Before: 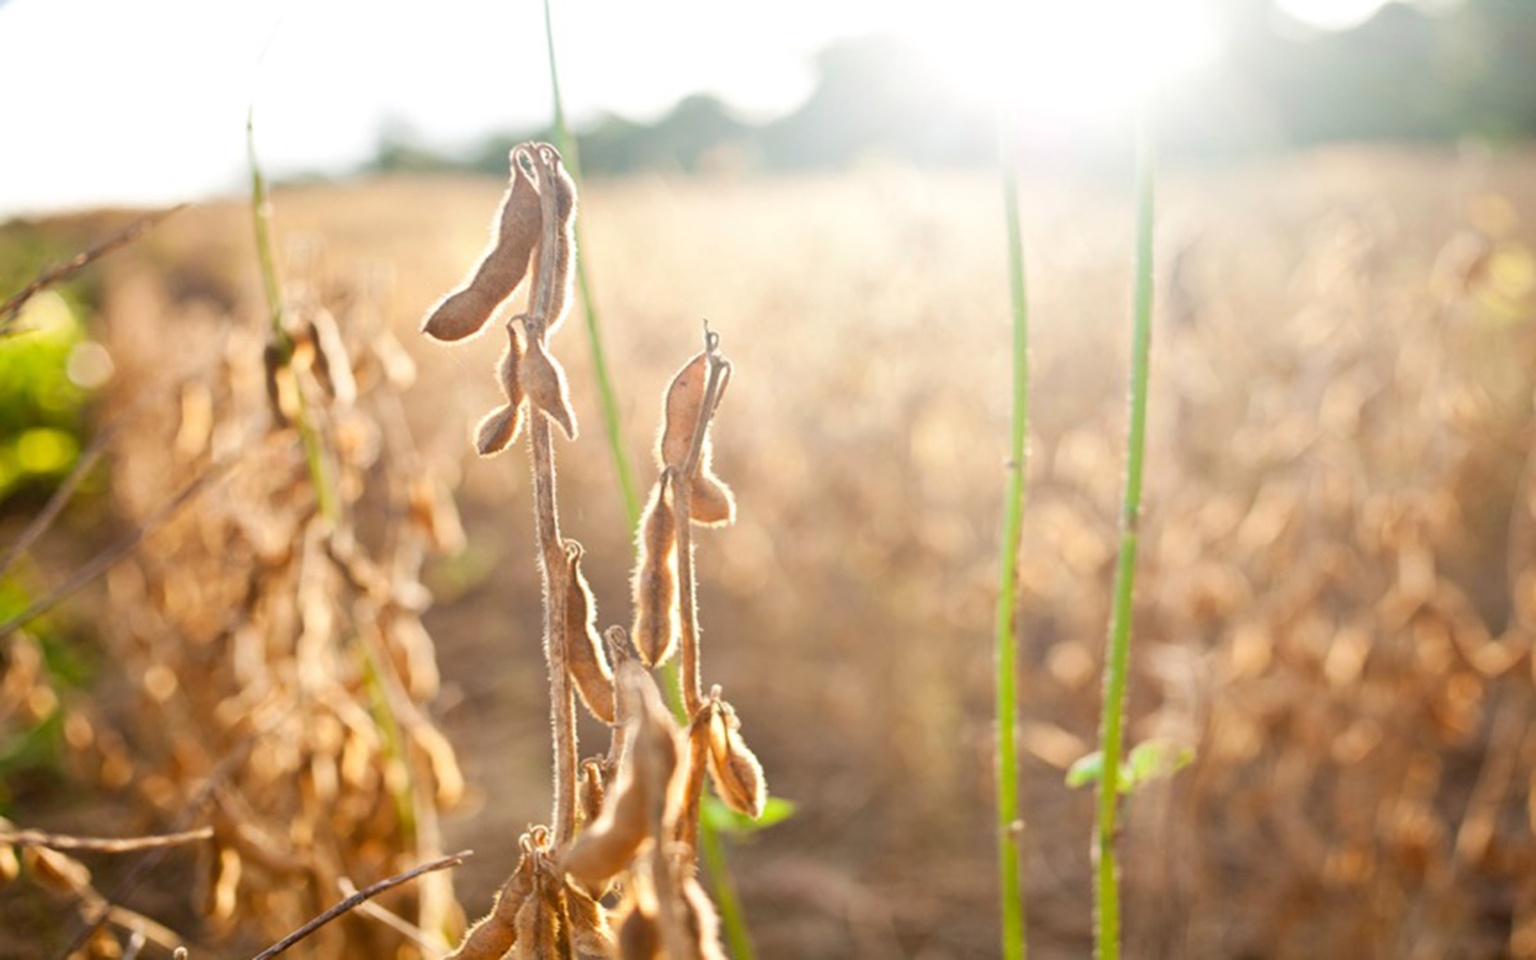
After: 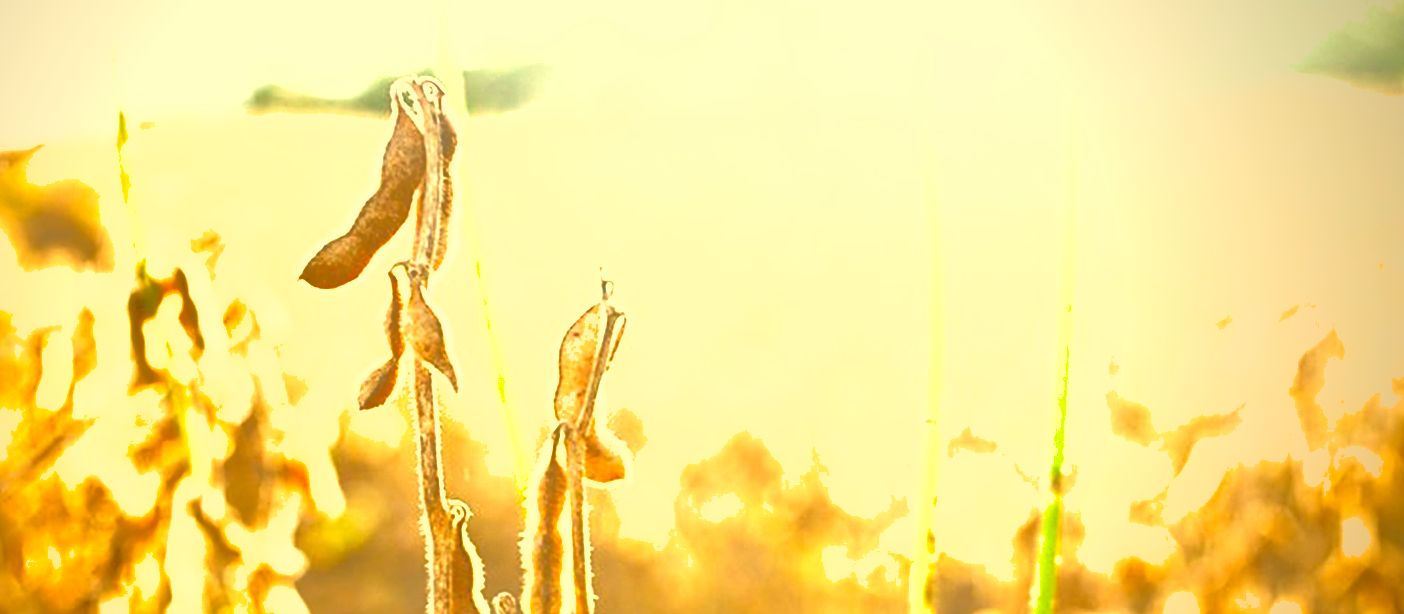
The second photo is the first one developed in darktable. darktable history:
sharpen: on, module defaults
shadows and highlights: on, module defaults
crop and rotate: left 9.35%, top 7.331%, right 4.995%, bottom 32.746%
exposure: black level correction 0, exposure 0.498 EV, compensate highlight preservation false
vignetting: fall-off start 75.04%, saturation 0.045, center (-0.148, 0.019), width/height ratio 1.089, unbound false
tone equalizer: -8 EV -0.746 EV, -7 EV -0.674 EV, -6 EV -0.603 EV, -5 EV -0.375 EV, -3 EV 0.389 EV, -2 EV 0.6 EV, -1 EV 0.683 EV, +0 EV 0.729 EV
color correction: highlights a* 0.121, highlights b* 29.76, shadows a* -0.177, shadows b* 21.6
